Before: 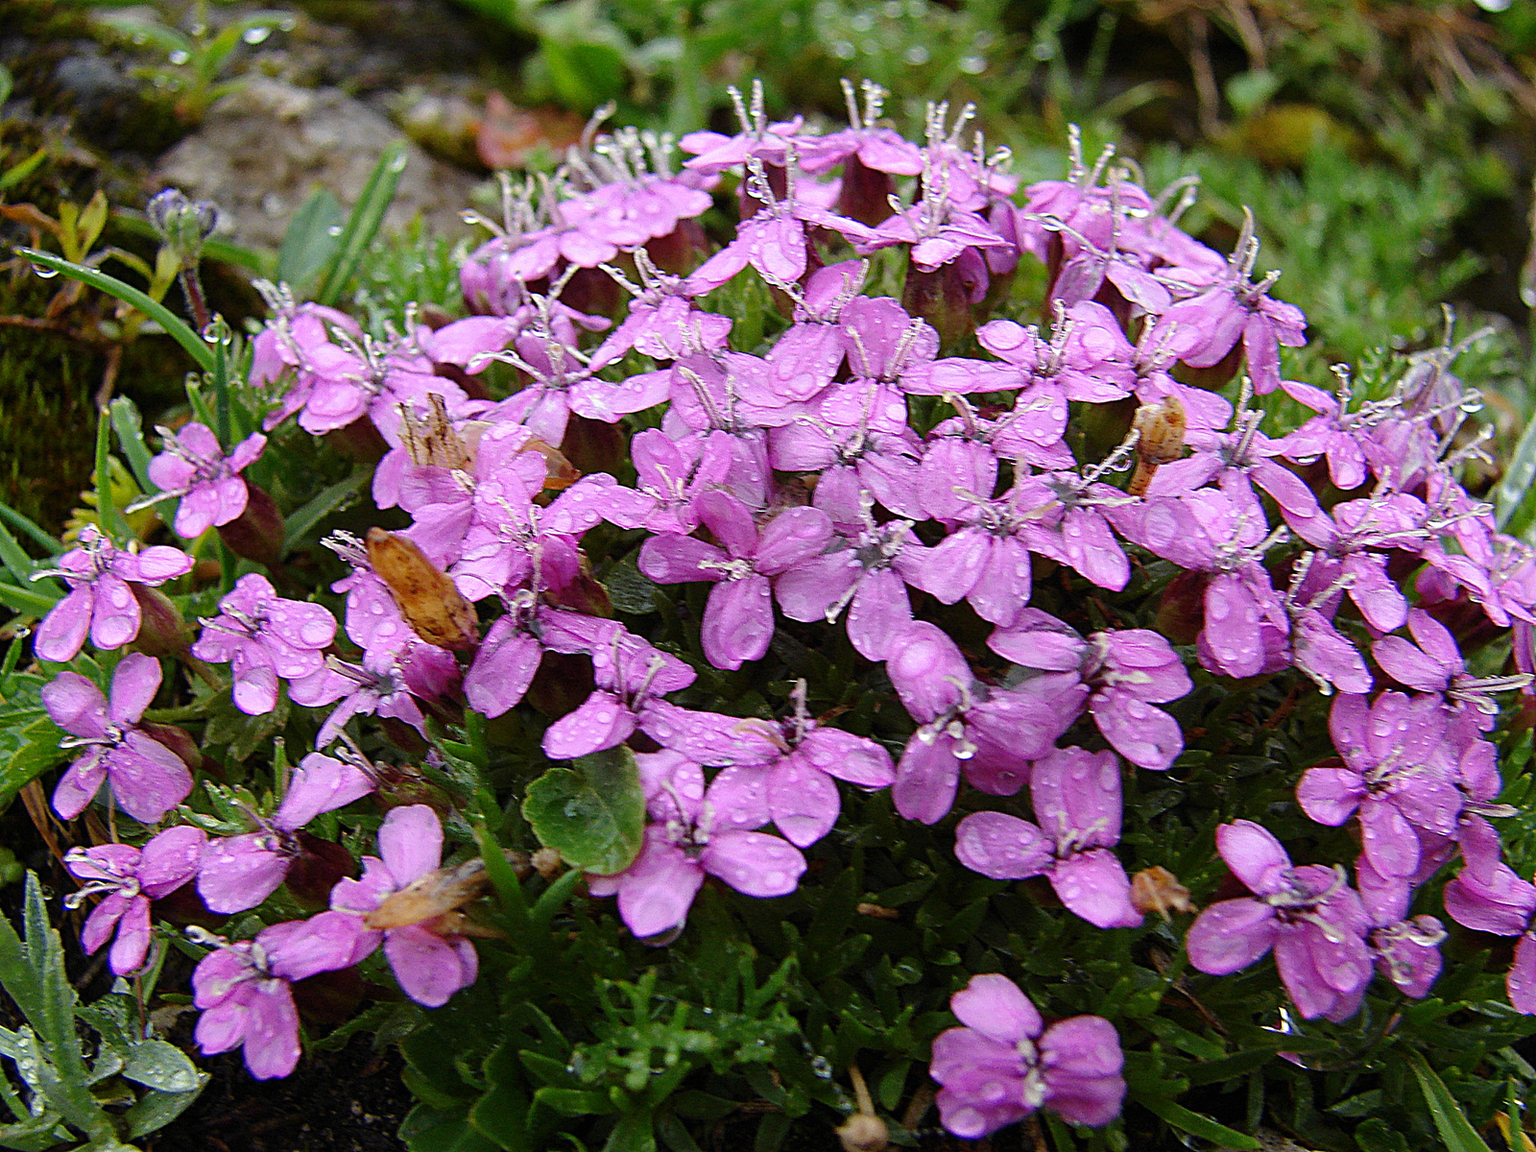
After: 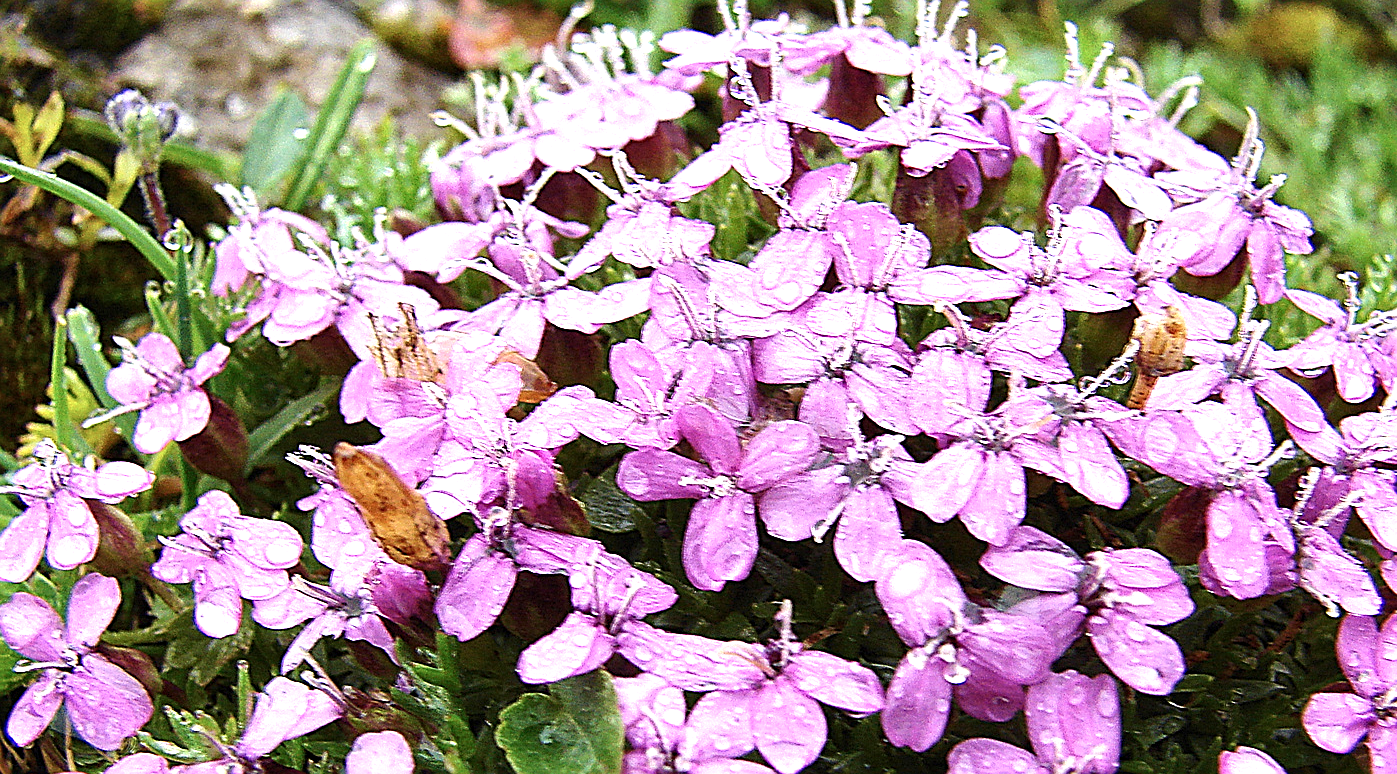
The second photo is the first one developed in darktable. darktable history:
exposure: exposure 0.507 EV, compensate highlight preservation false
velvia: strength 15%
crop: left 3.015%, top 8.969%, right 9.647%, bottom 26.457%
levels: levels [0, 0.43, 0.859]
contrast brightness saturation: contrast 0.11, saturation -0.17
shadows and highlights: shadows 52.34, highlights -28.23, soften with gaussian
sharpen: on, module defaults
